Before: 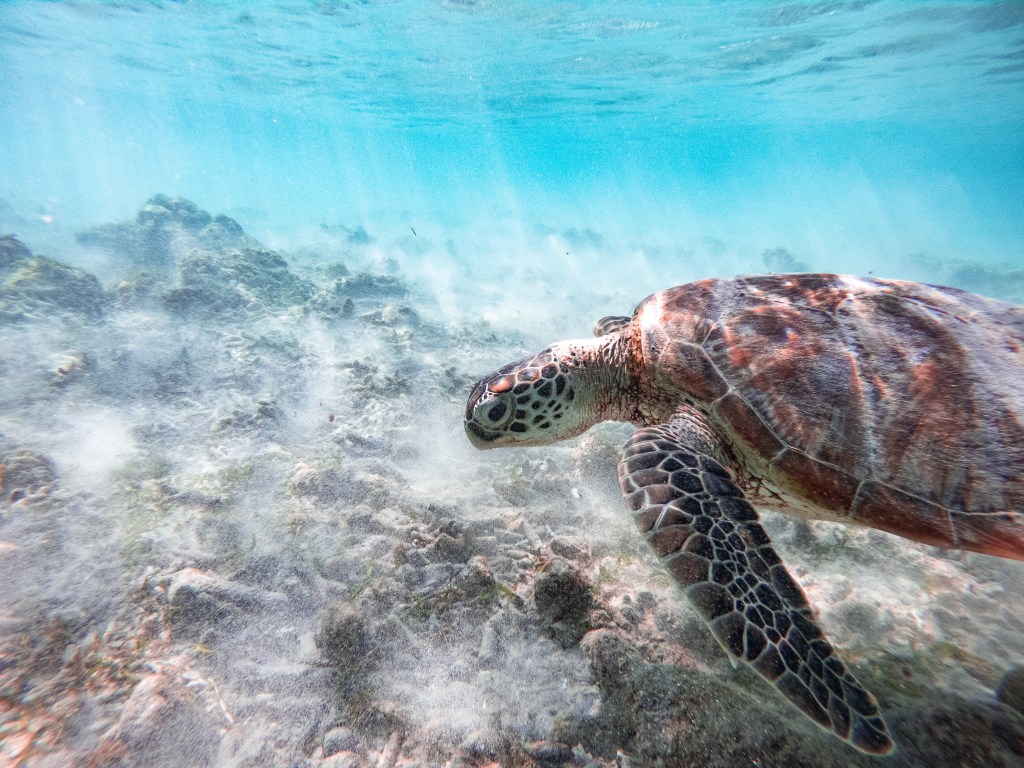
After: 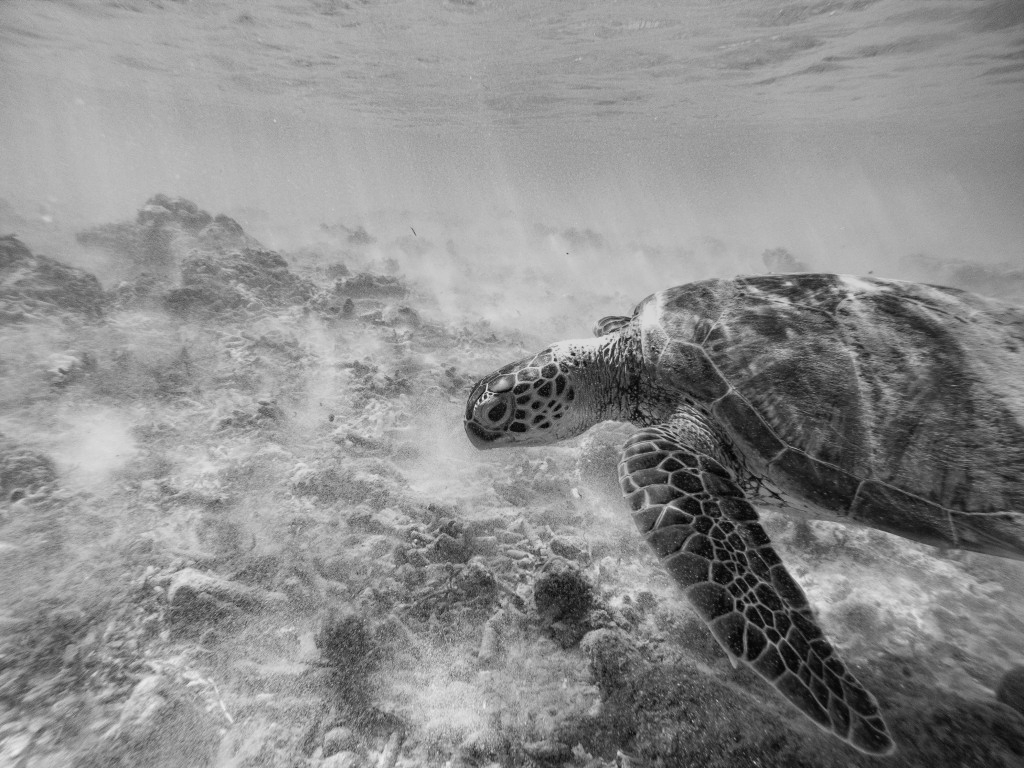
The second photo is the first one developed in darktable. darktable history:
graduated density: rotation 5.63°, offset 76.9
color contrast: blue-yellow contrast 0.7
monochrome: on, module defaults
